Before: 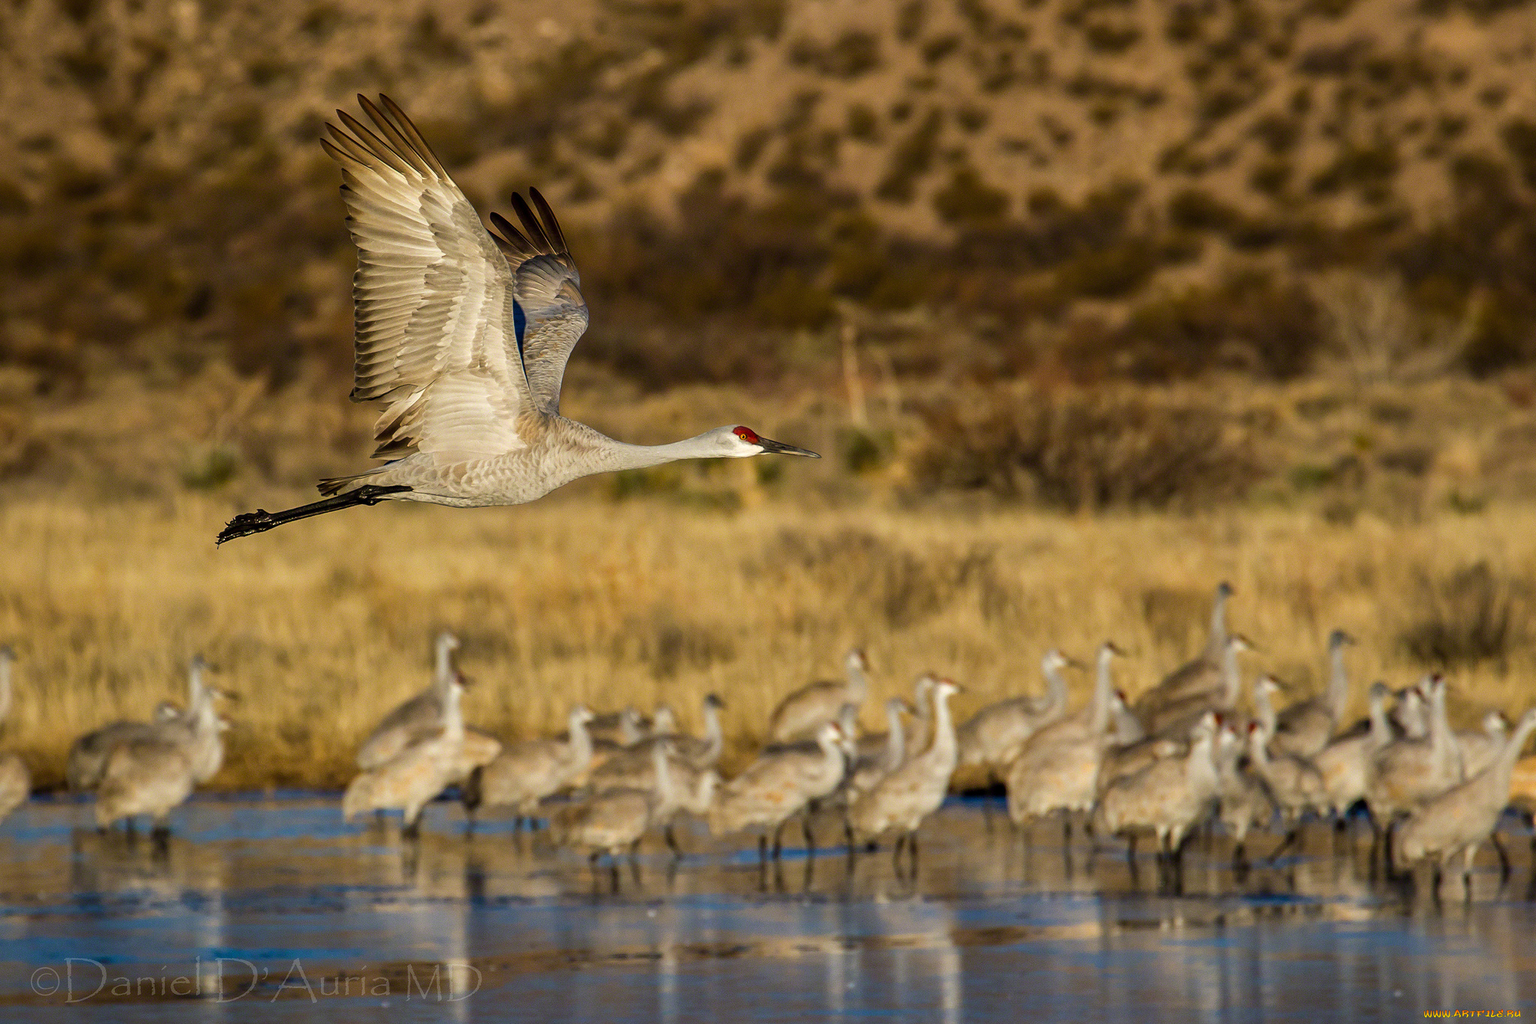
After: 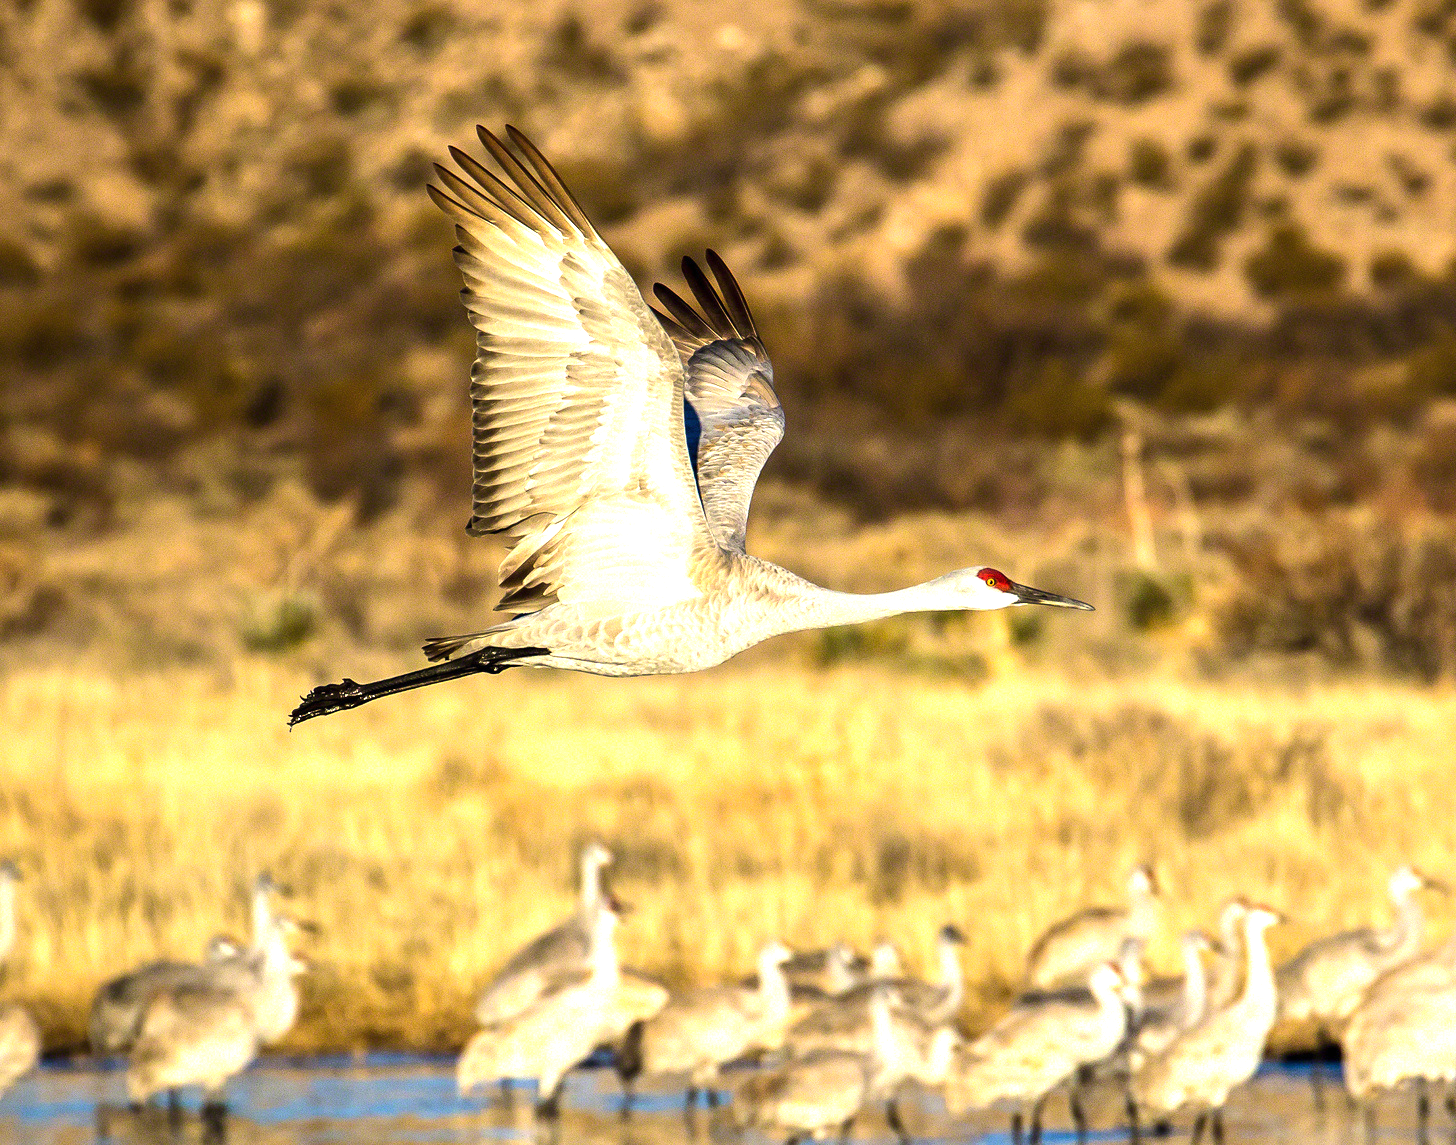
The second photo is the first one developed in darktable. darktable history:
exposure: black level correction 0, exposure 1.099 EV, compensate exposure bias true, compensate highlight preservation false
tone equalizer: -8 EV -0.406 EV, -7 EV -0.429 EV, -6 EV -0.37 EV, -5 EV -0.249 EV, -3 EV 0.243 EV, -2 EV 0.344 EV, -1 EV 0.387 EV, +0 EV 0.413 EV, edges refinement/feathering 500, mask exposure compensation -1.57 EV, preserve details no
crop: right 28.859%, bottom 16.107%
